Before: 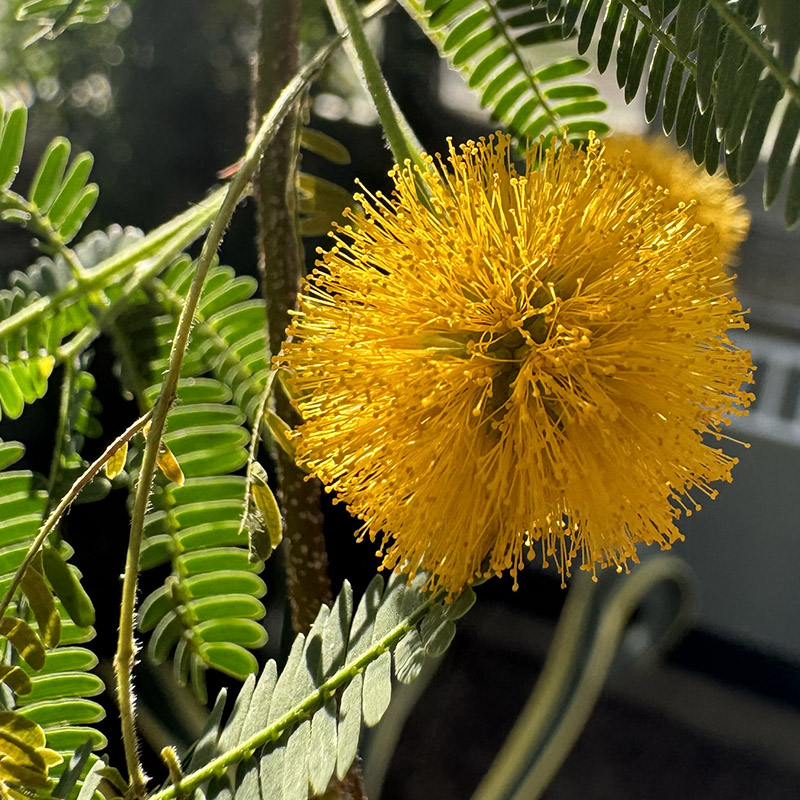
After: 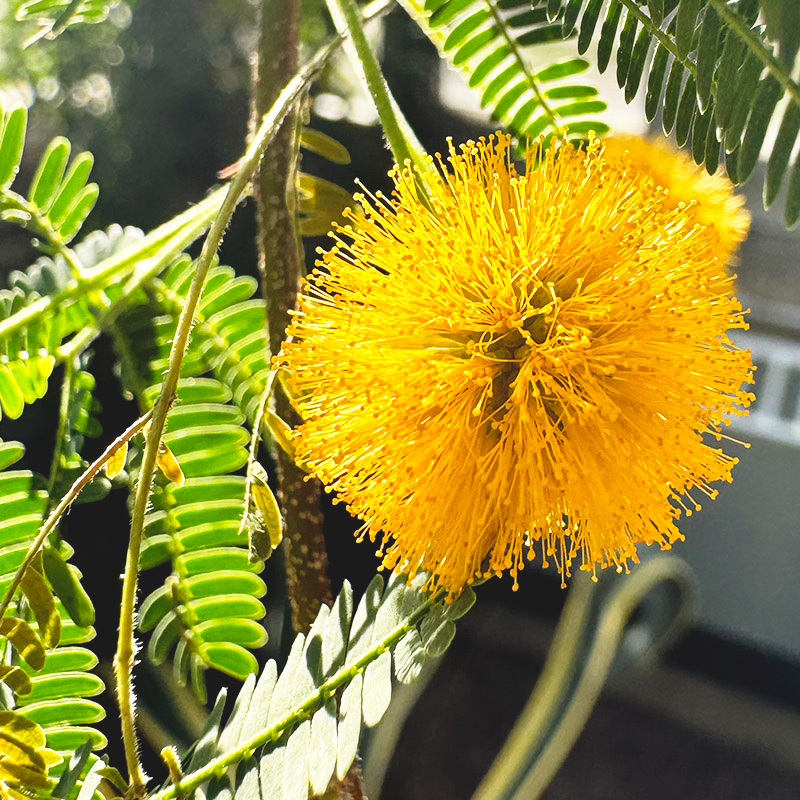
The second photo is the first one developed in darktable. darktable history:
exposure: black level correction -0.014, exposure -0.193 EV, compensate highlight preservation false
base curve: curves: ch0 [(0, 0) (0.012, 0.01) (0.073, 0.168) (0.31, 0.711) (0.645, 0.957) (1, 1)], preserve colors none
